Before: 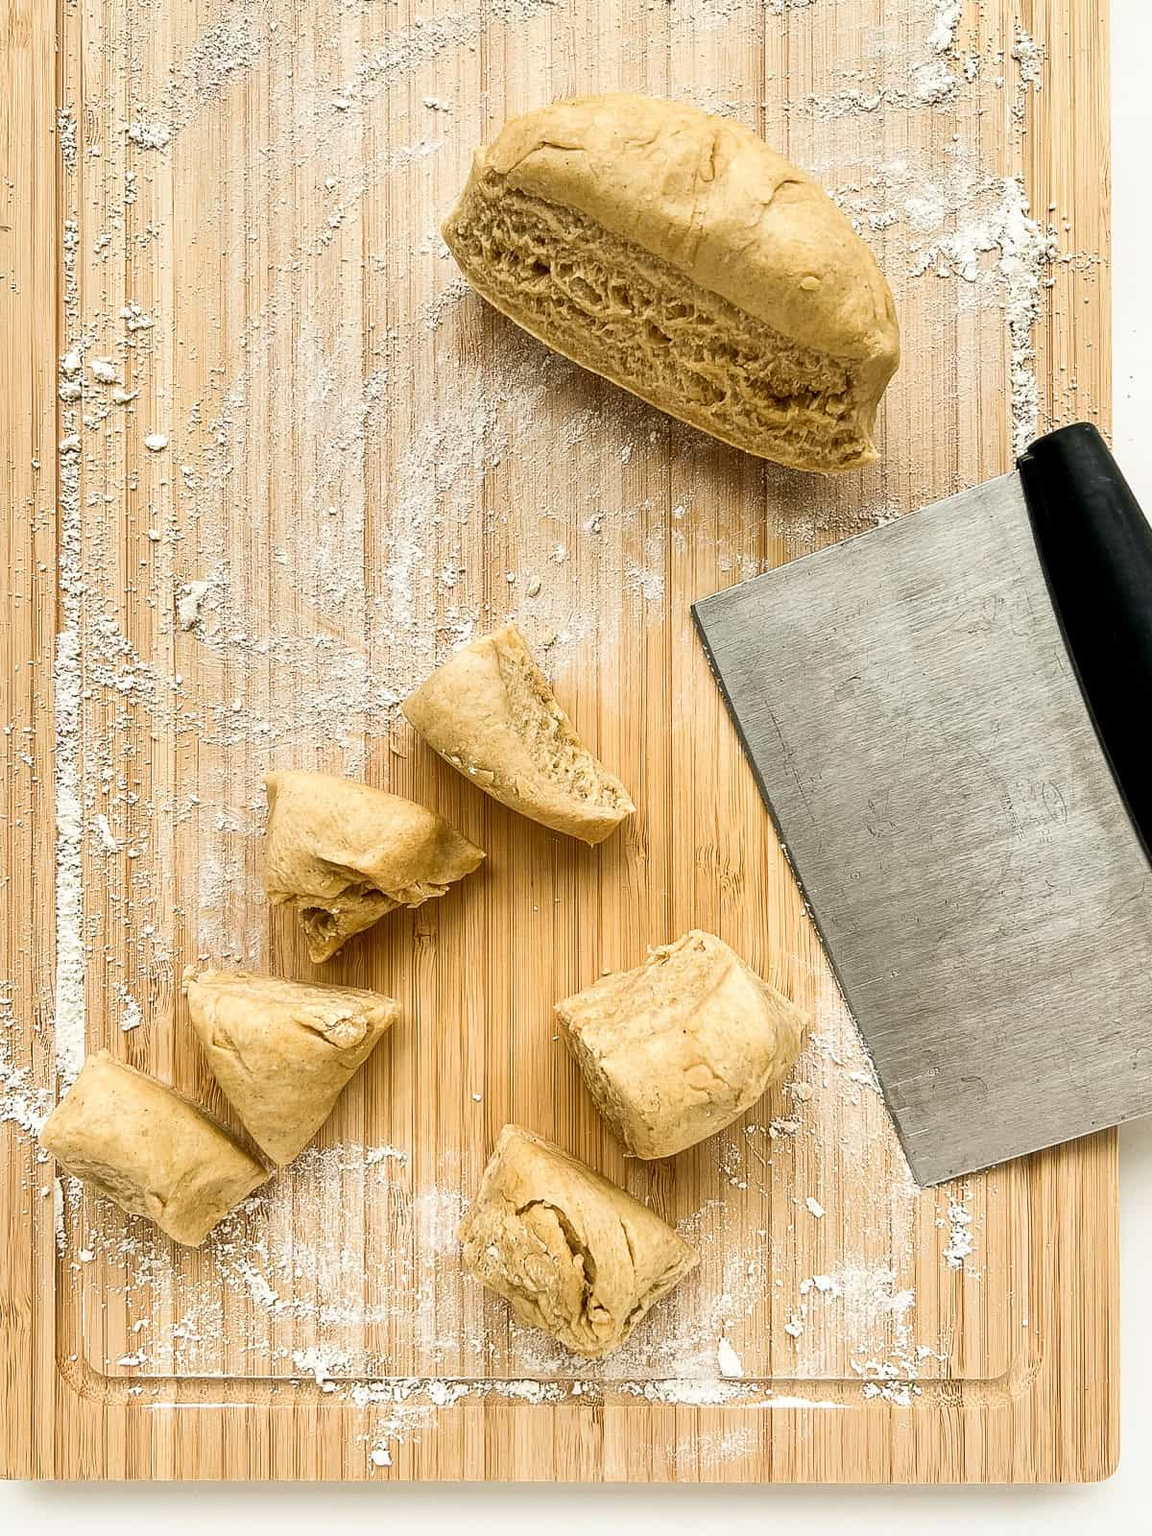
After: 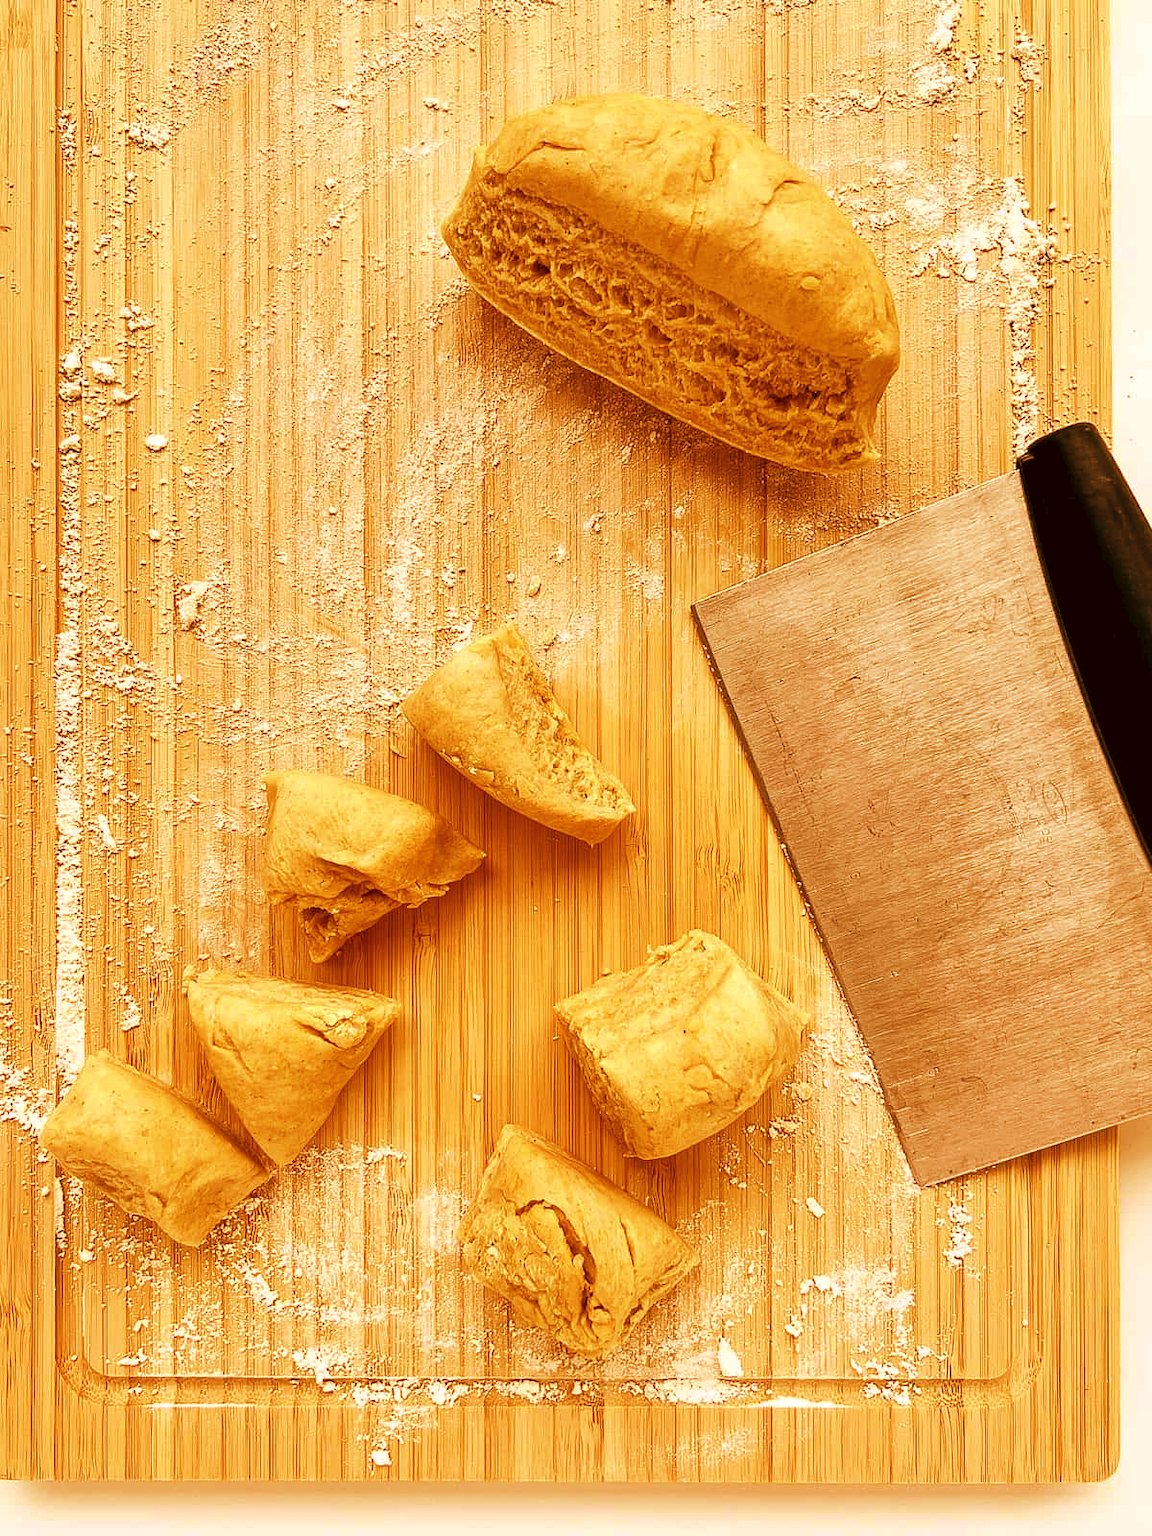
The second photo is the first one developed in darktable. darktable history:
tone curve: curves: ch0 [(0, 0) (0.003, 0.032) (0.011, 0.034) (0.025, 0.039) (0.044, 0.055) (0.069, 0.078) (0.1, 0.111) (0.136, 0.147) (0.177, 0.191) (0.224, 0.238) (0.277, 0.291) (0.335, 0.35) (0.399, 0.41) (0.468, 0.48) (0.543, 0.547) (0.623, 0.621) (0.709, 0.699) (0.801, 0.789) (0.898, 0.884) (1, 1)], preserve colors none
color look up table: target L [100.5, 99.48, 98.47, 93.86, 89.52, 87.47, 80.82, 75.18, 69.73, 69.01, 61.72, 64.22, 46.21, 41.11, 17.66, 67.91, 64.1, 66.6, 56.67, 52, 52.85, 42.12, 30.06, 33.43, 18.23, 96.7, 80, 73.84, 63.64, 67.62, 66.45, 61.46, 55.23, 43.33, 50.1, 43.34, 34.12, 38.89, 18.98, 11.88, 27.97, 0.079, 96.95, 84.33, 66.95, 54.85, 55.81, 23.72, 0.662], target a [-23, -23.46, -19.77, -24.22, -55.33, -31, 6.615, -67.2, -6.322, 19, -63.93, 0.017, -9.857, -44.05, -24.68, 41.51, 51.1, 37.23, 76.56, 80.79, 64.71, 64.84, 39.21, 52.31, 25.54, 17.03, 36.11, 40.7, 63.12, 61.23, 36.97, 89.9, 75.84, 22.3, 33.27, 70.94, 37.13, 65.24, -9.214, 17.94, 51.16, 1.01, -30.31, -7.689, 12.16, -47.69, 4.575, -20.69, -1.059], target b [92.59, 100.46, 32.47, 67.23, 84.77, 86.96, 42.22, 45.2, 51.95, 66.18, 62.96, 69.29, 46.78, 44.56, 25.24, 52.71, 70.18, 75.04, 63.41, 68.19, 60.79, 56.83, 41.52, 45.33, 26.67, -8.666, -11.58, -35.67, 1.273, -31.89, 23.12, -53.32, -63.81, -83.14, 46.01, 47.85, 25.58, -2.838, -17.07, -44.52, 38.58, -8.197, 11.17, -17.95, 24.75, 19.62, -33.9, 0.783, 0.605], num patches 49
